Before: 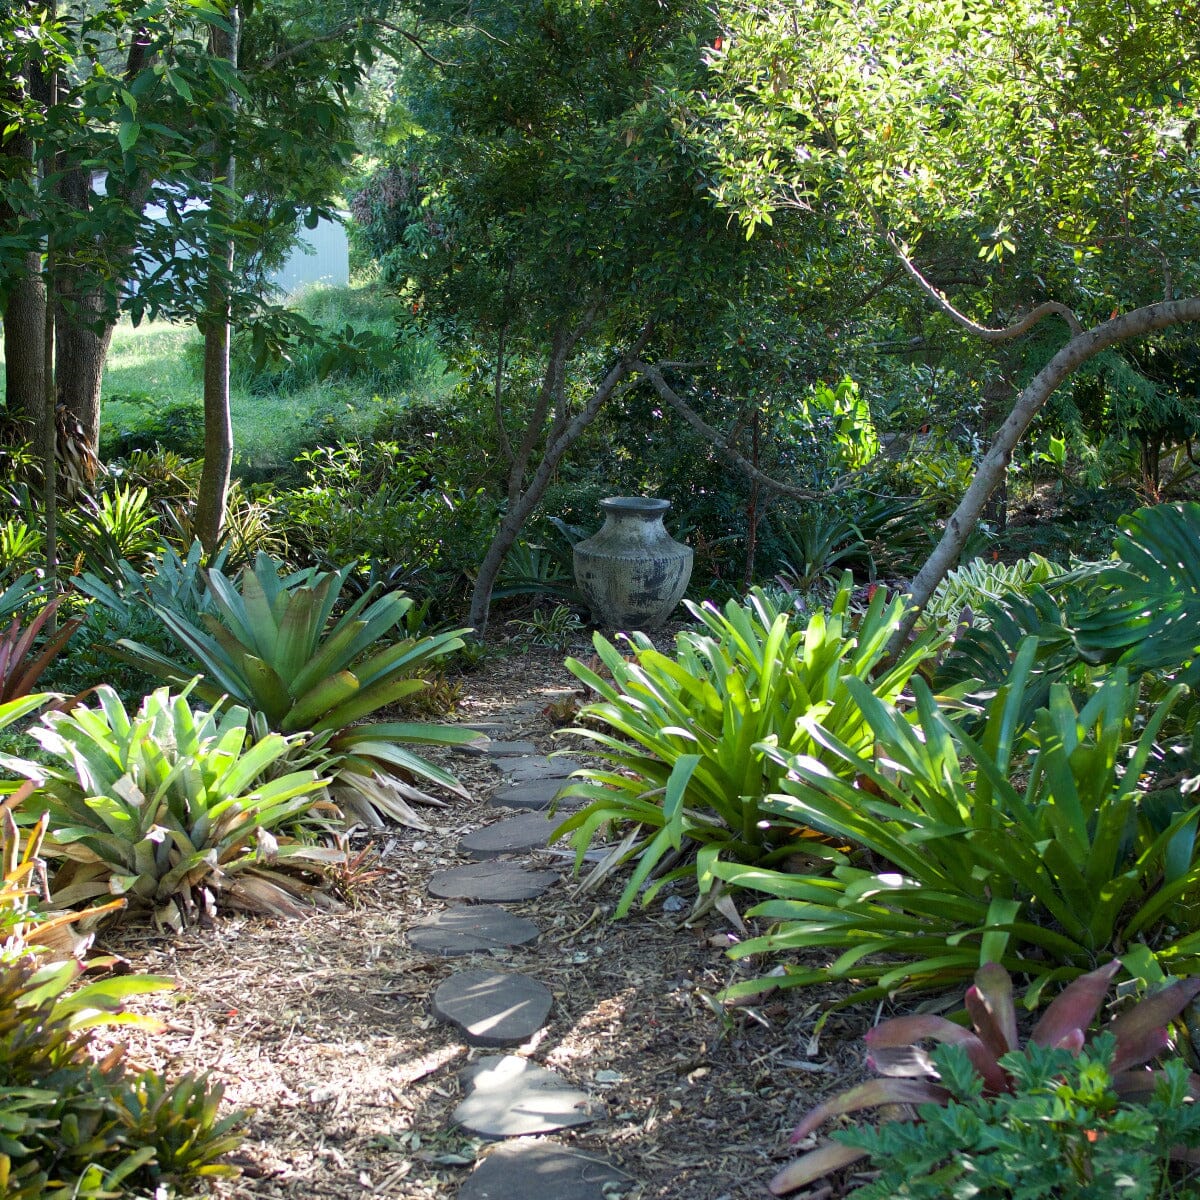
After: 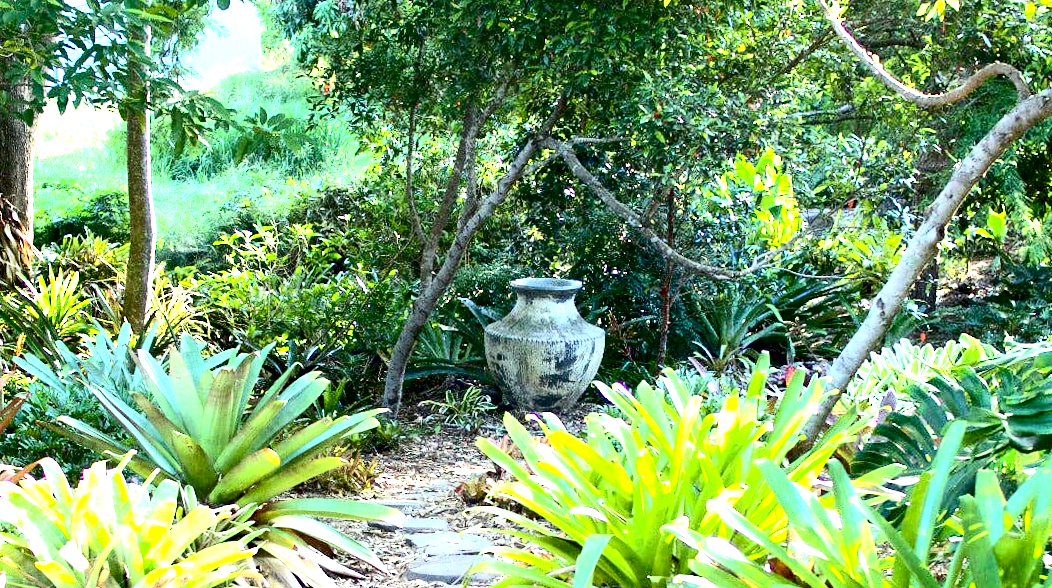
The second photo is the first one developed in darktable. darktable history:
exposure: black level correction 0.005, exposure 2.084 EV, compensate highlight preservation false
rotate and perspective: rotation 0.062°, lens shift (vertical) 0.115, lens shift (horizontal) -0.133, crop left 0.047, crop right 0.94, crop top 0.061, crop bottom 0.94
contrast brightness saturation: contrast 0.28
crop: left 1.744%, top 19.225%, right 5.069%, bottom 28.357%
